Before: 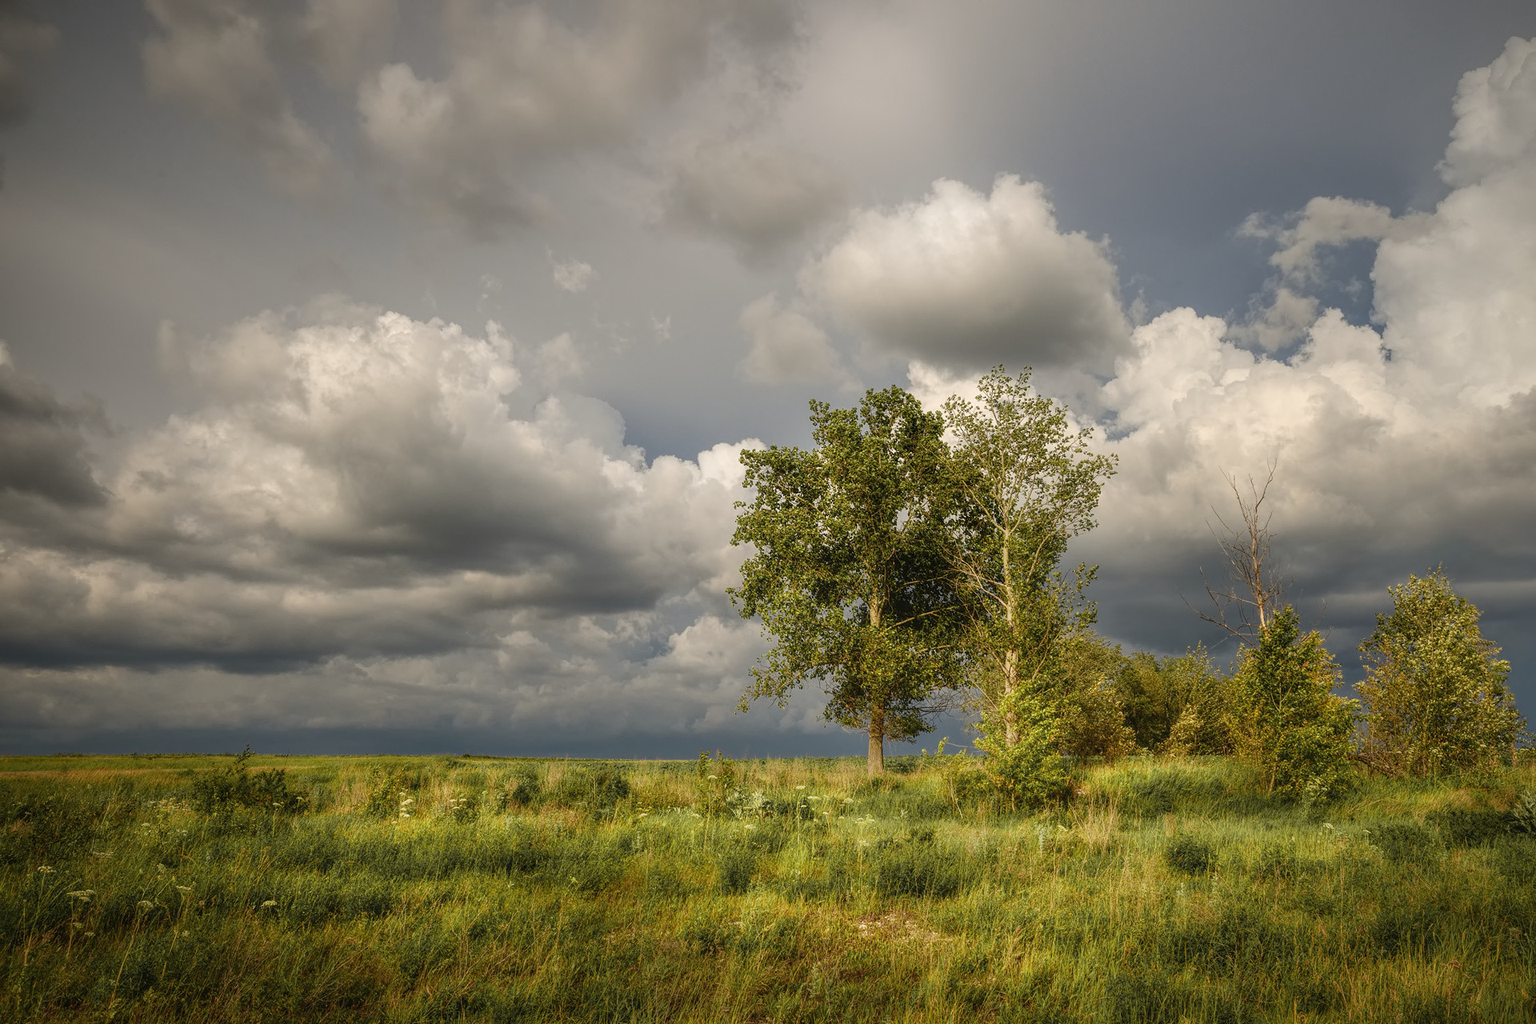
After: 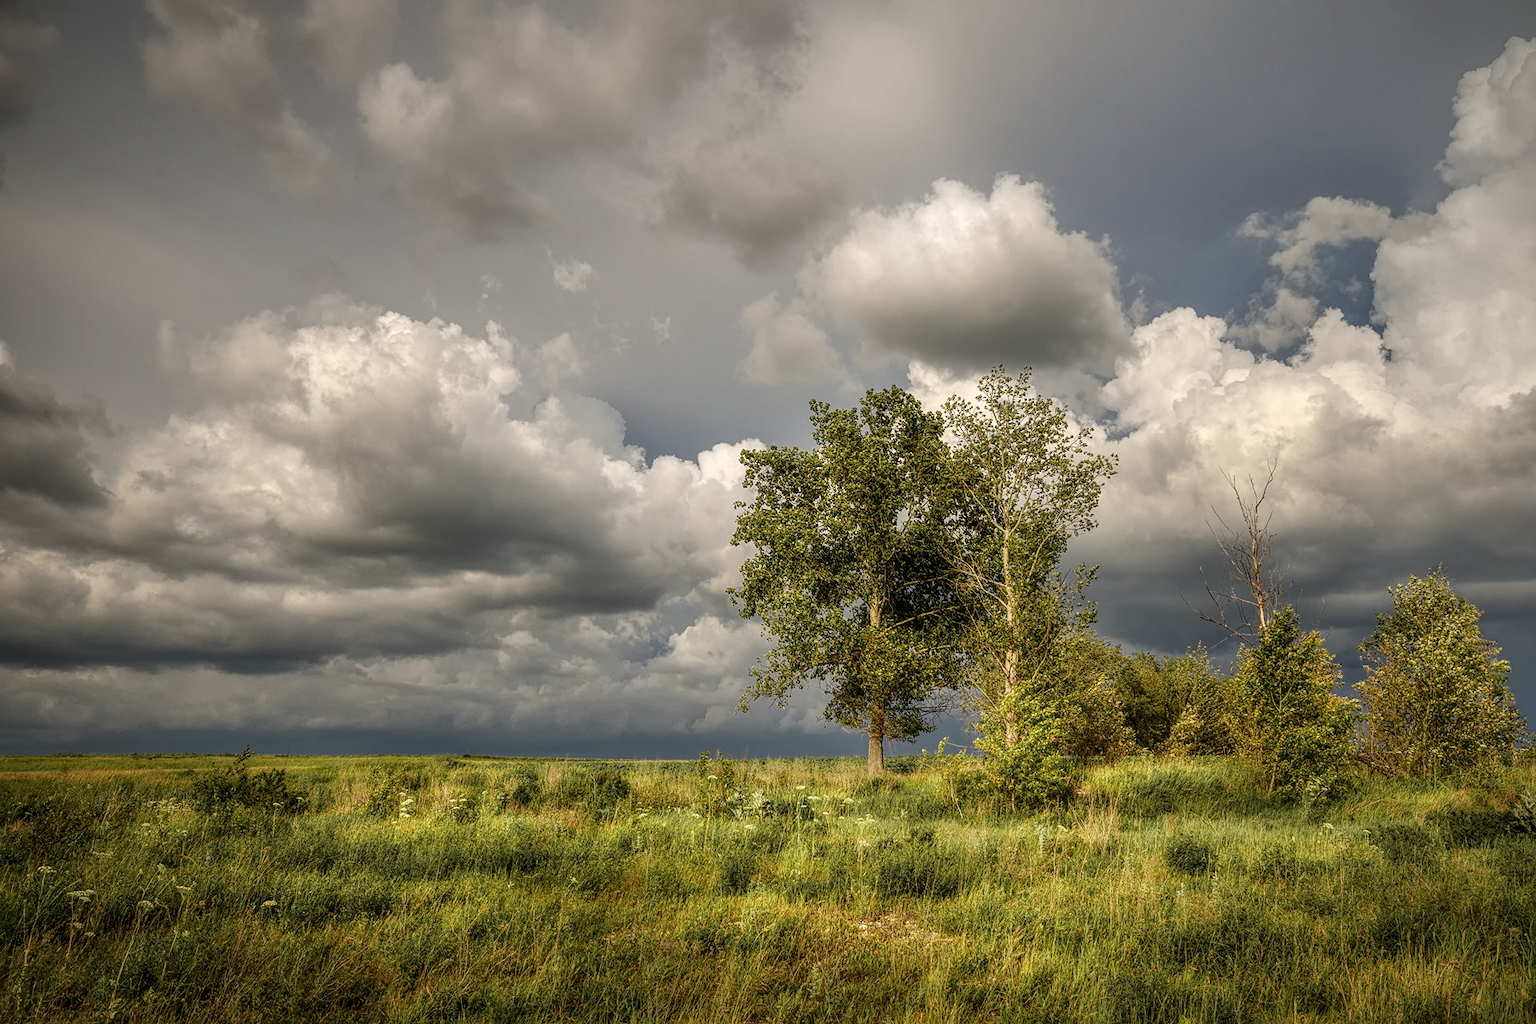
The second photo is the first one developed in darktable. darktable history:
local contrast: detail 130%
sharpen: amount 0.21
shadows and highlights: shadows 22.95, highlights -48.48, soften with gaussian
